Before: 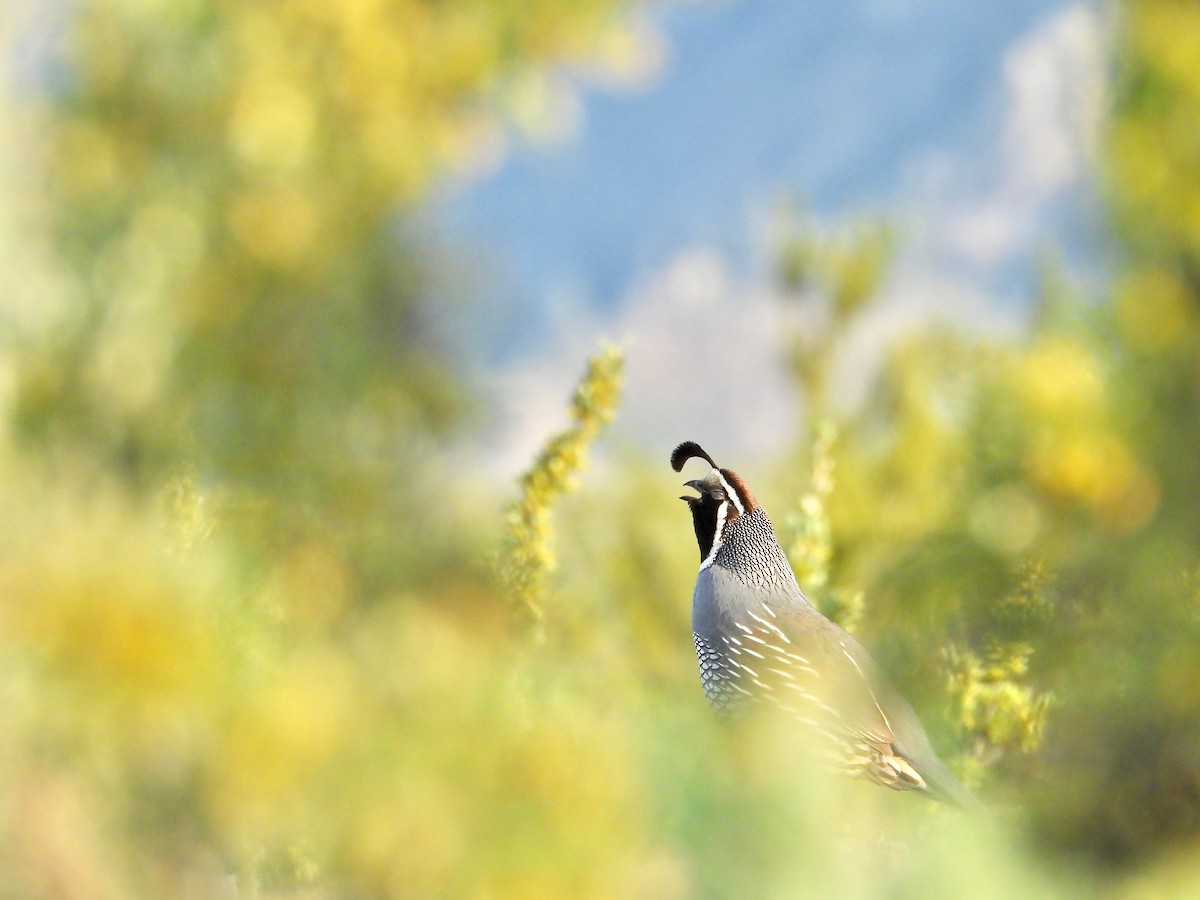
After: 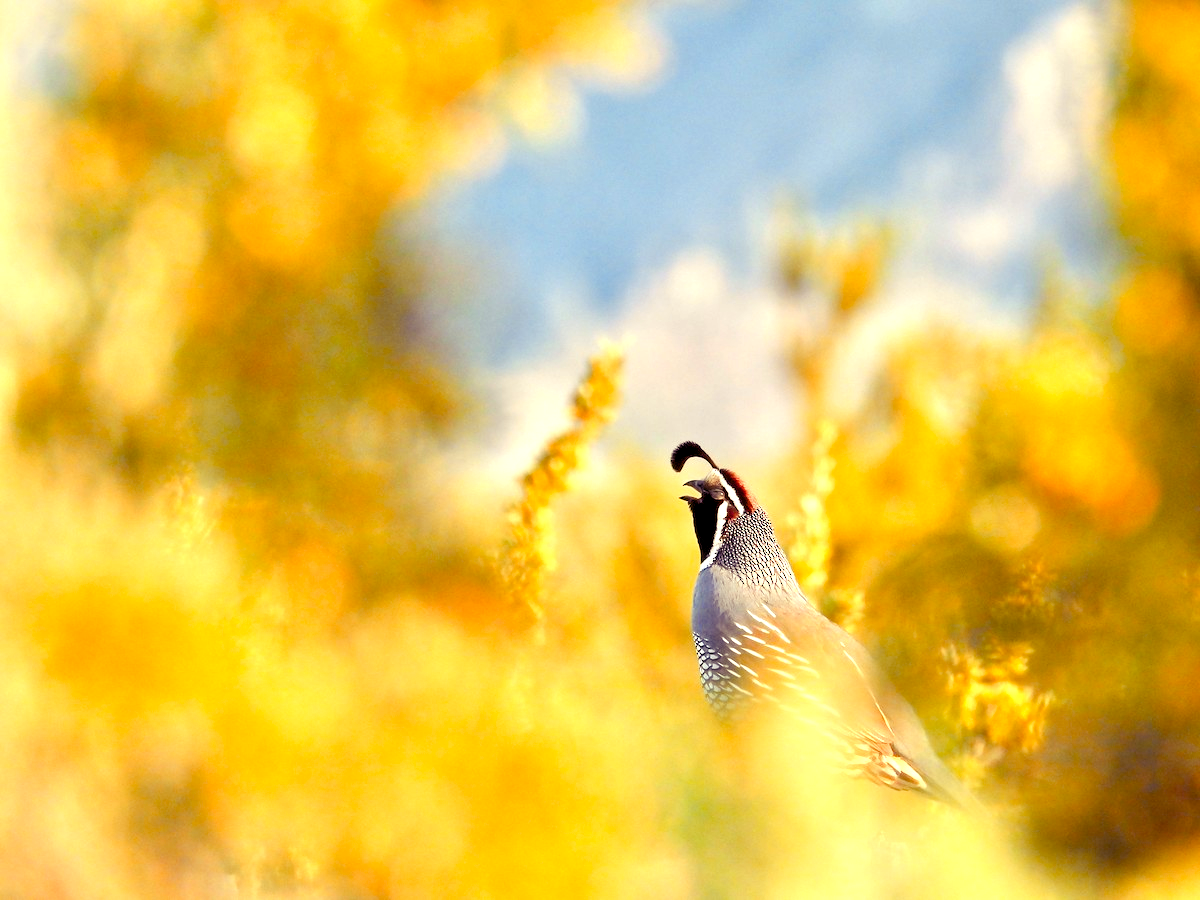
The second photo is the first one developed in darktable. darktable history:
color zones: curves: ch1 [(0.235, 0.558) (0.75, 0.5)]; ch2 [(0.25, 0.462) (0.749, 0.457)], mix 40.67%
color balance rgb: shadows lift › luminance -21.66%, shadows lift › chroma 8.98%, shadows lift › hue 283.37°, power › chroma 1.55%, power › hue 25.59°, highlights gain › luminance 6.08%, highlights gain › chroma 2.55%, highlights gain › hue 90°, global offset › luminance -0.87%, perceptual saturation grading › global saturation 27.49%, perceptual saturation grading › highlights -28.39%, perceptual saturation grading › mid-tones 15.22%, perceptual saturation grading › shadows 33.98%, perceptual brilliance grading › highlights 10%, perceptual brilliance grading › mid-tones 5%
